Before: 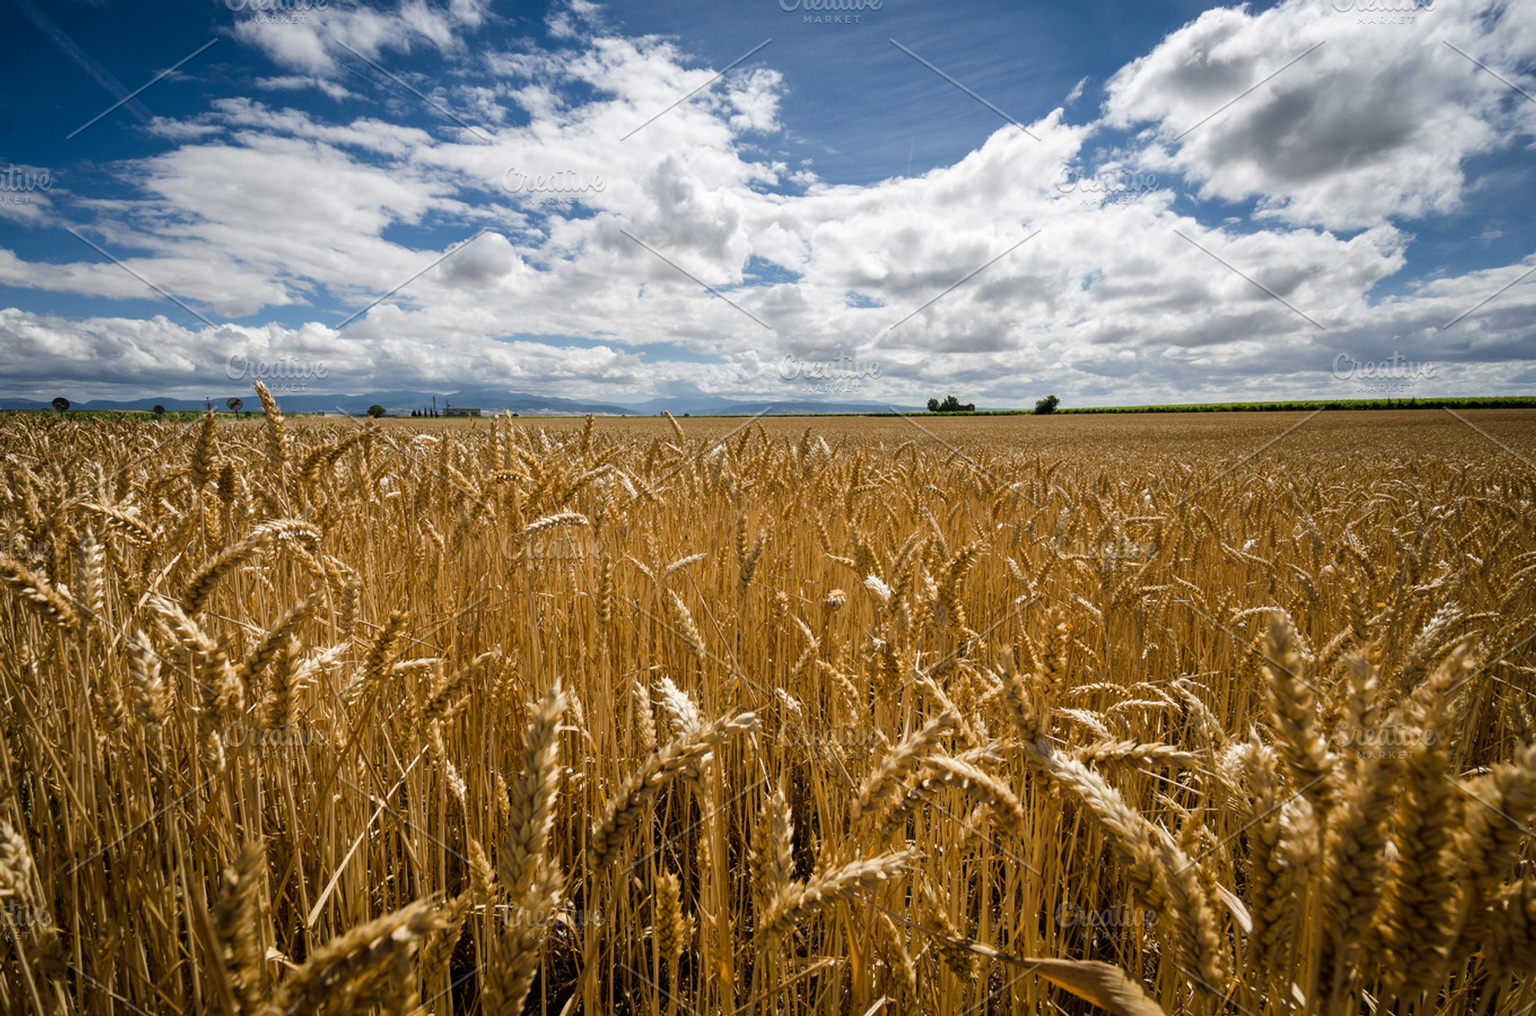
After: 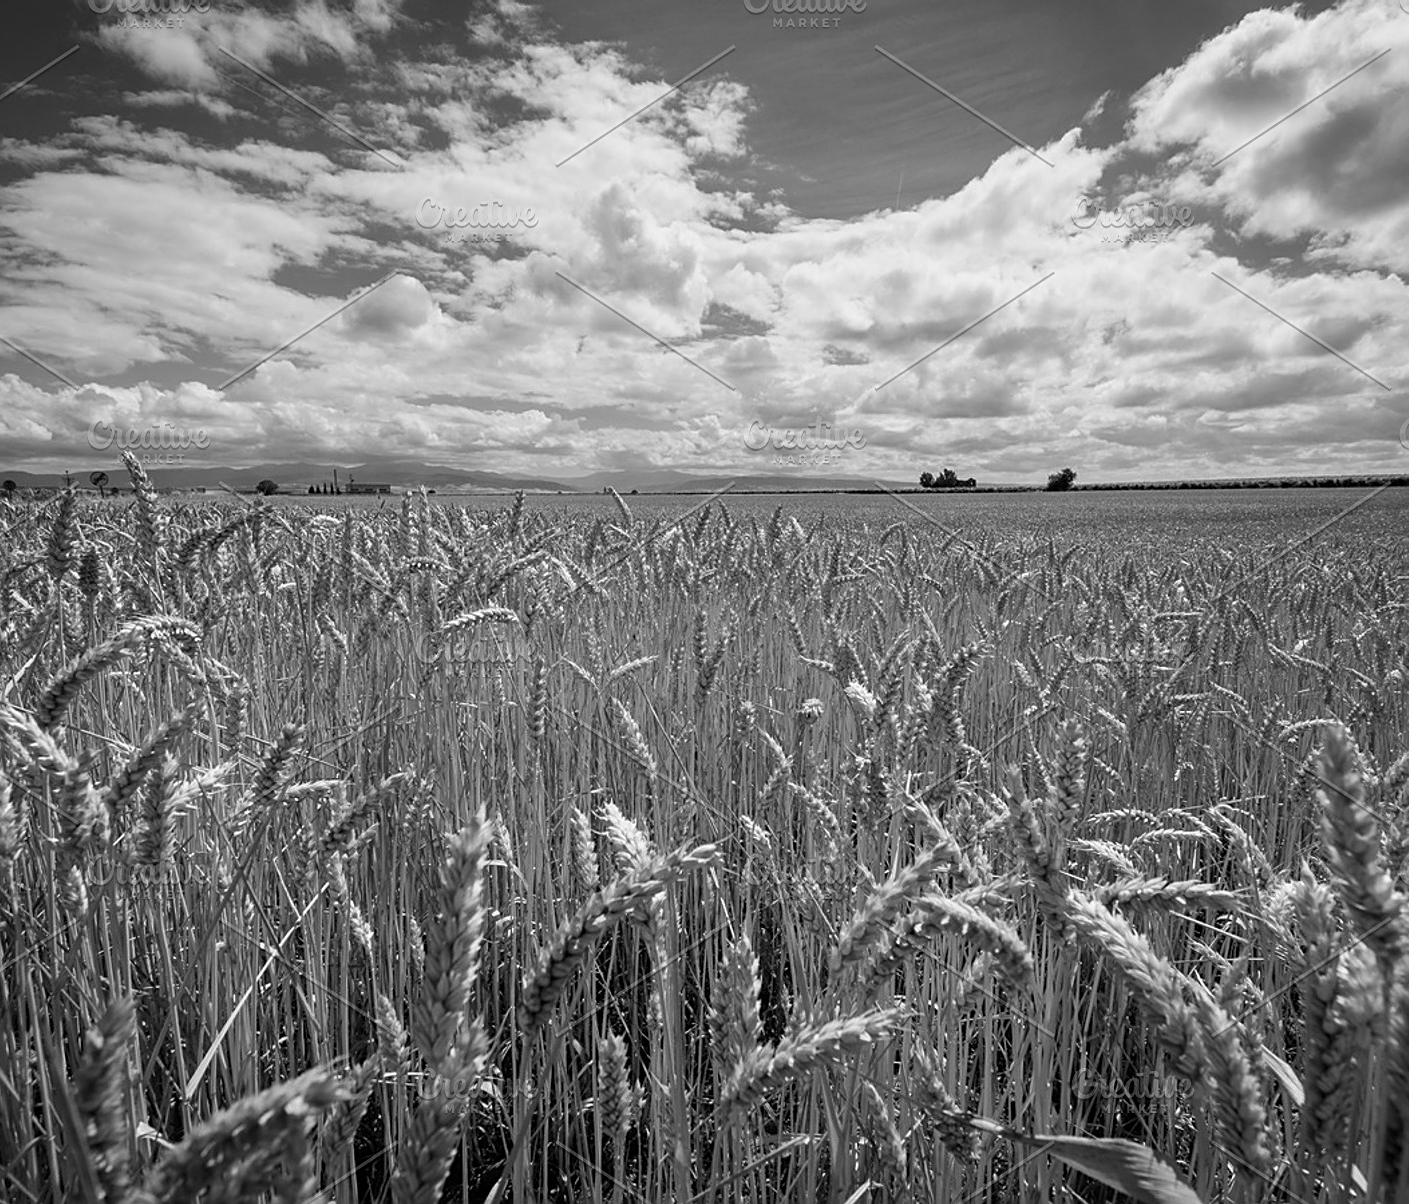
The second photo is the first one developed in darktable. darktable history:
sharpen: on, module defaults
crop: left 9.88%, right 12.664%
monochrome: a 73.58, b 64.21
